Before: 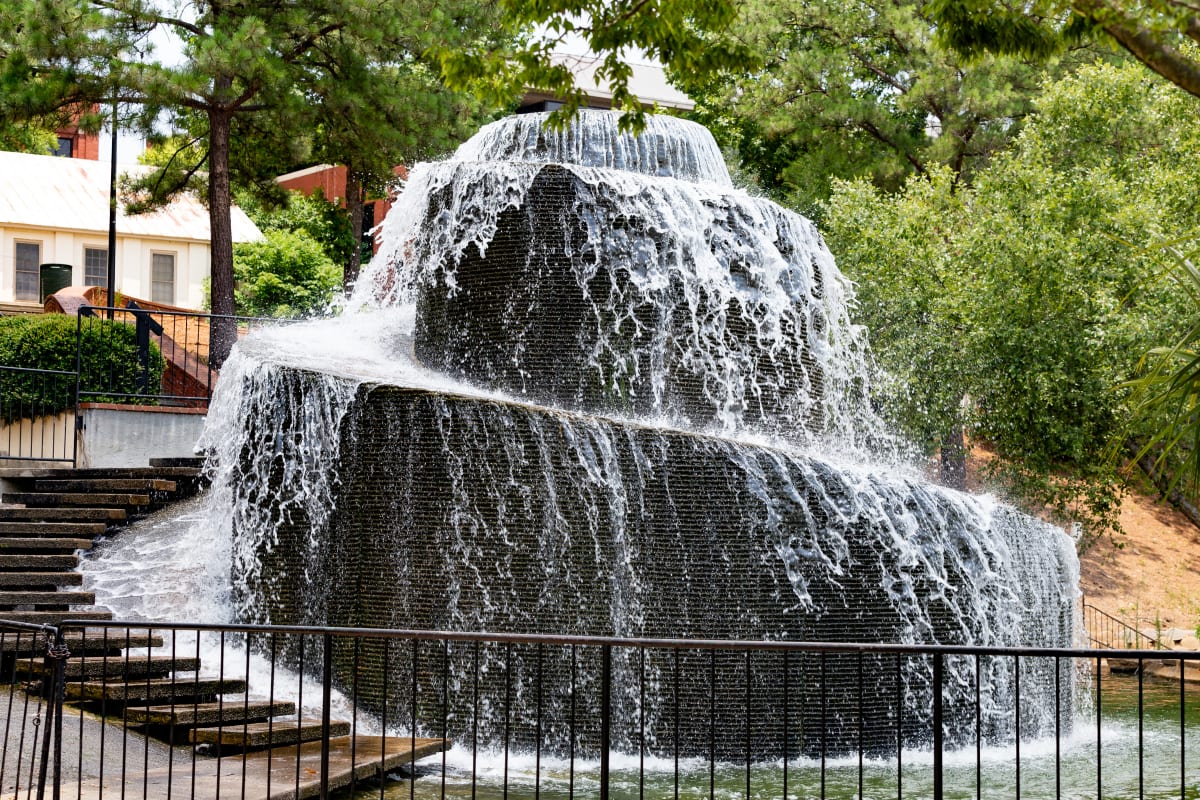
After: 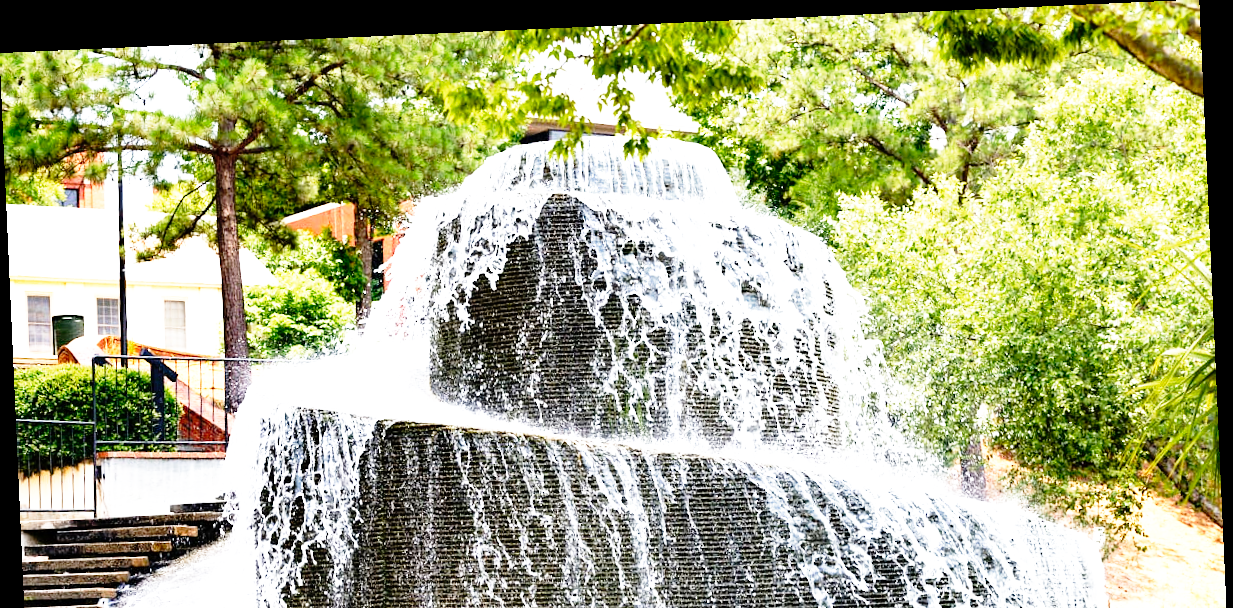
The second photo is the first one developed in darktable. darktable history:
rotate and perspective: rotation -2.56°, automatic cropping off
exposure: exposure 1 EV, compensate highlight preservation false
crop: bottom 28.576%
color zones: curves: ch0 [(0.25, 0.5) (0.636, 0.25) (0.75, 0.5)]
base curve: curves: ch0 [(0, 0) (0.012, 0.01) (0.073, 0.168) (0.31, 0.711) (0.645, 0.957) (1, 1)], preserve colors none
